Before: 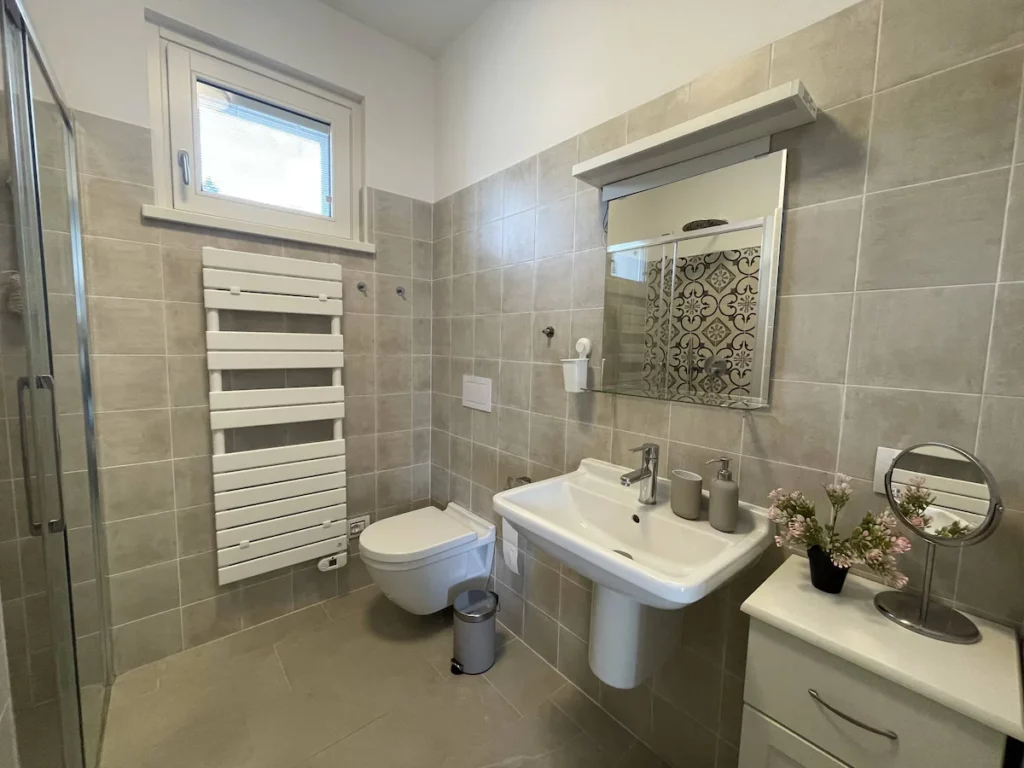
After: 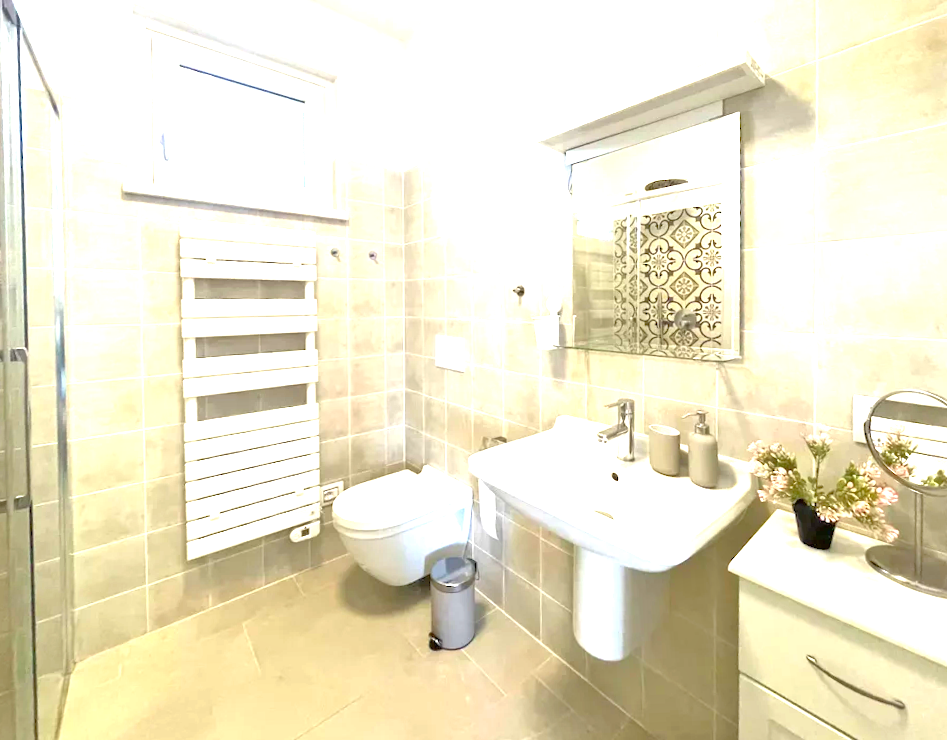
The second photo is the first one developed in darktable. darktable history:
exposure: black level correction 0, exposure 2.138 EV, compensate exposure bias true, compensate highlight preservation false
tone equalizer: -7 EV 0.15 EV, -6 EV 0.6 EV, -5 EV 1.15 EV, -4 EV 1.33 EV, -3 EV 1.15 EV, -2 EV 0.6 EV, -1 EV 0.15 EV, mask exposure compensation -0.5 EV
rotate and perspective: rotation -1.68°, lens shift (vertical) -0.146, crop left 0.049, crop right 0.912, crop top 0.032, crop bottom 0.96
contrast brightness saturation: contrast 0.04, saturation 0.16
